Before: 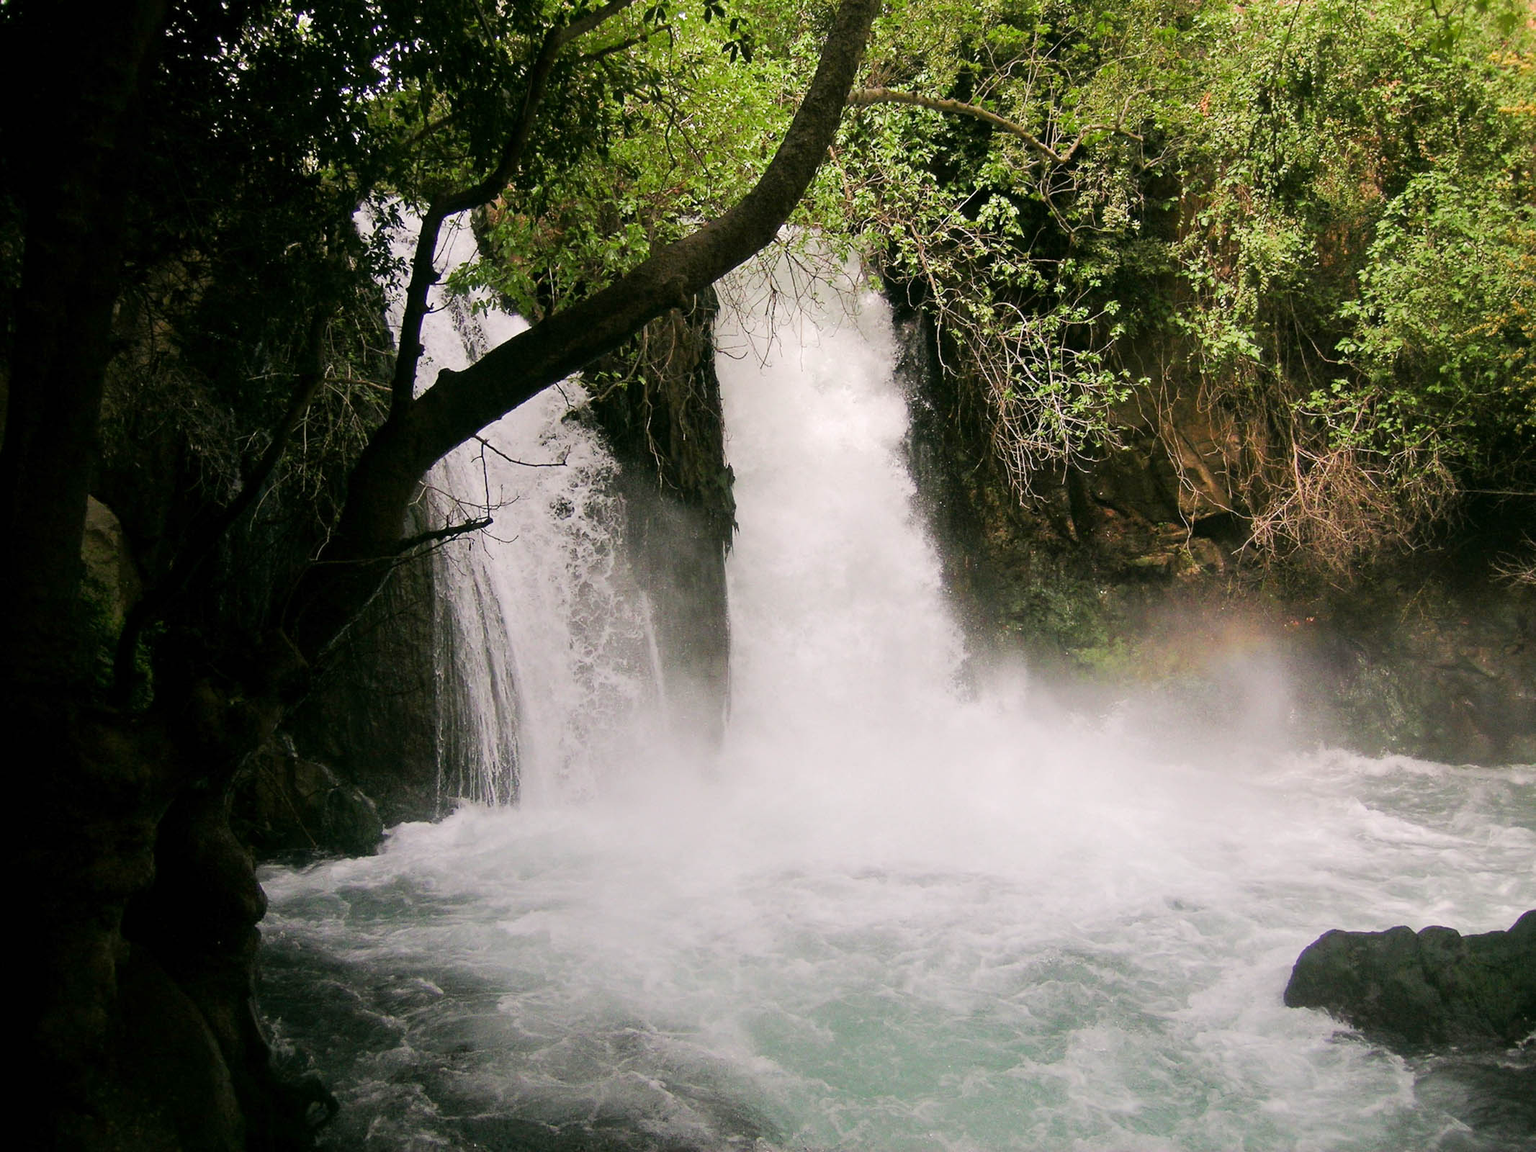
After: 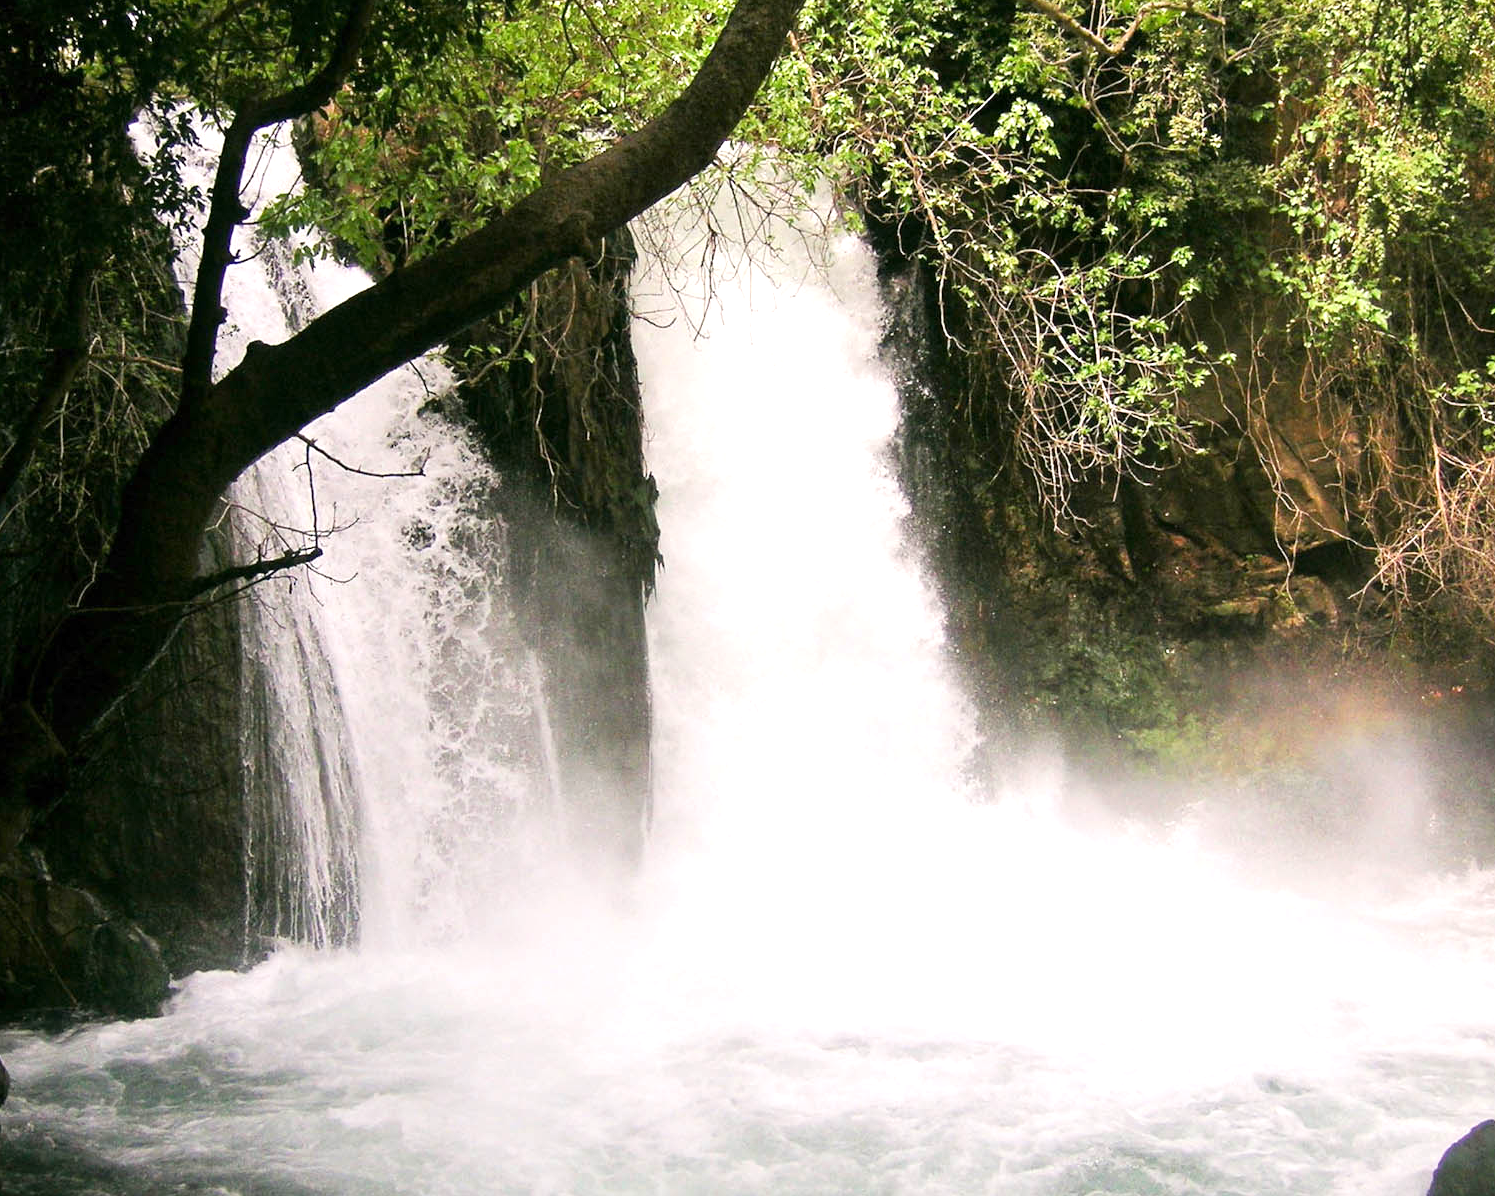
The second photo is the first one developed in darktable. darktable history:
crop and rotate: left 16.98%, top 10.801%, right 12.898%, bottom 14.402%
exposure: exposure 0.647 EV, compensate highlight preservation false
